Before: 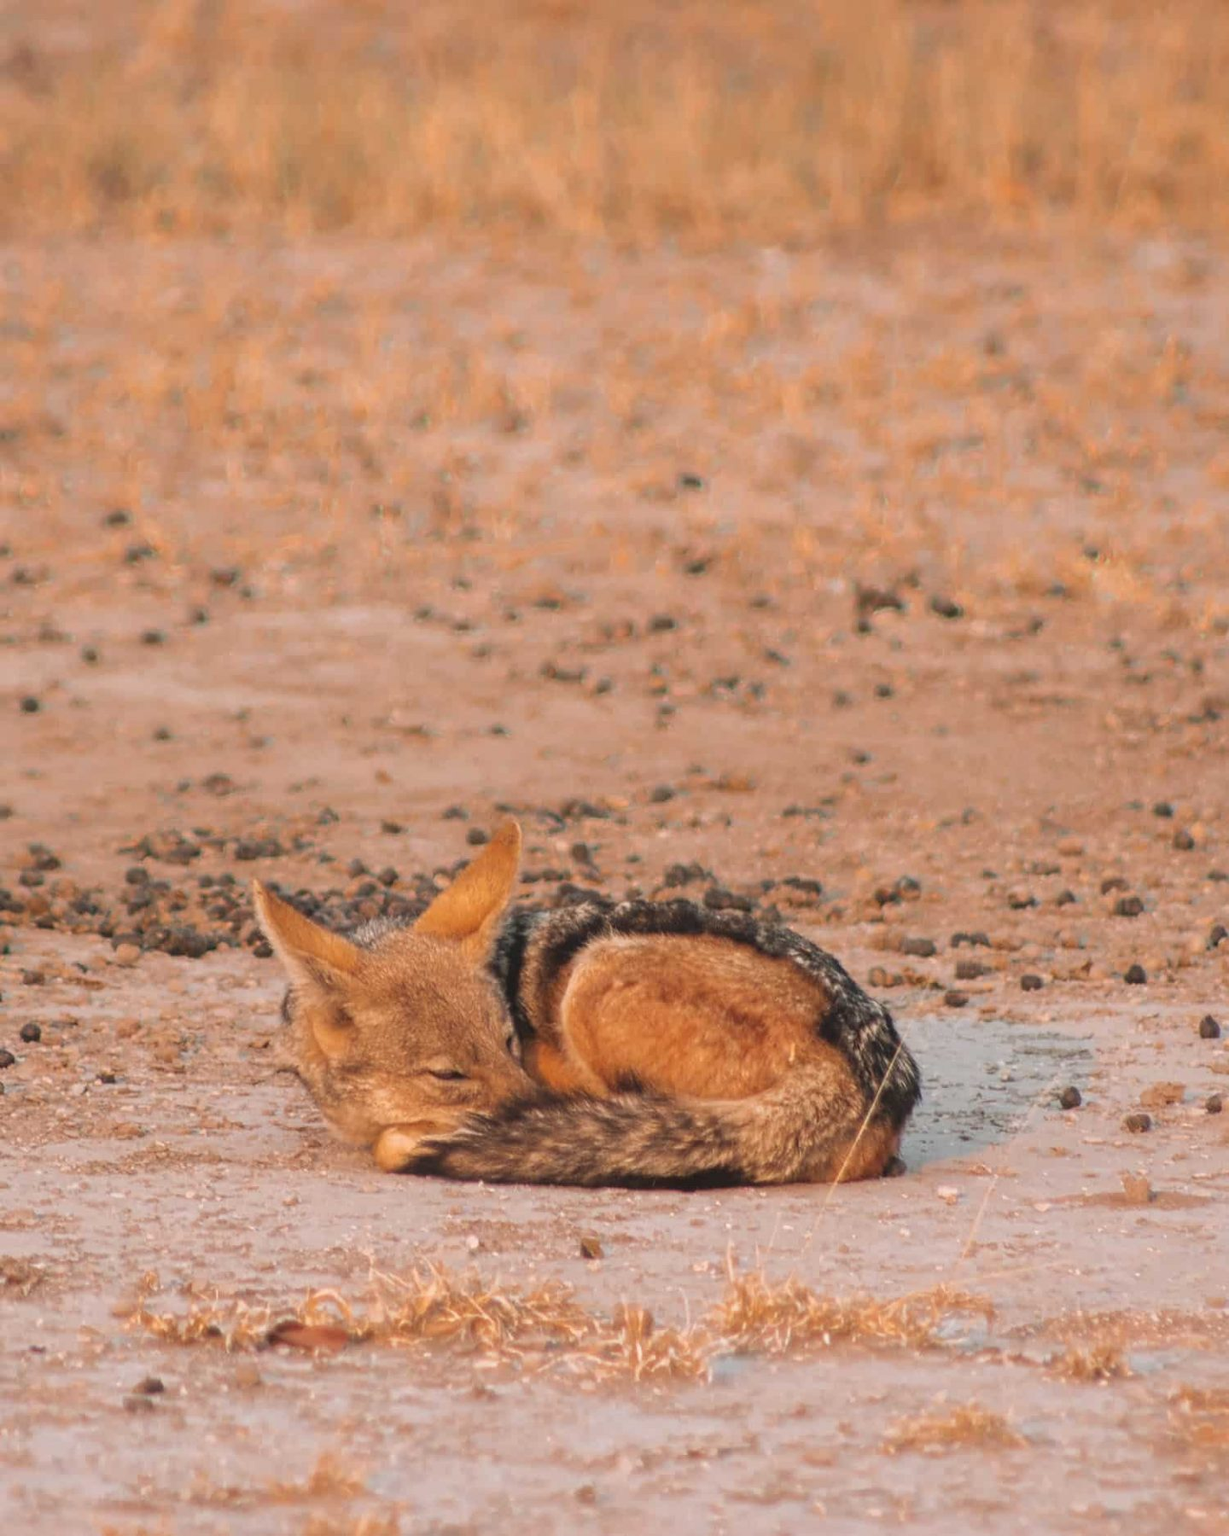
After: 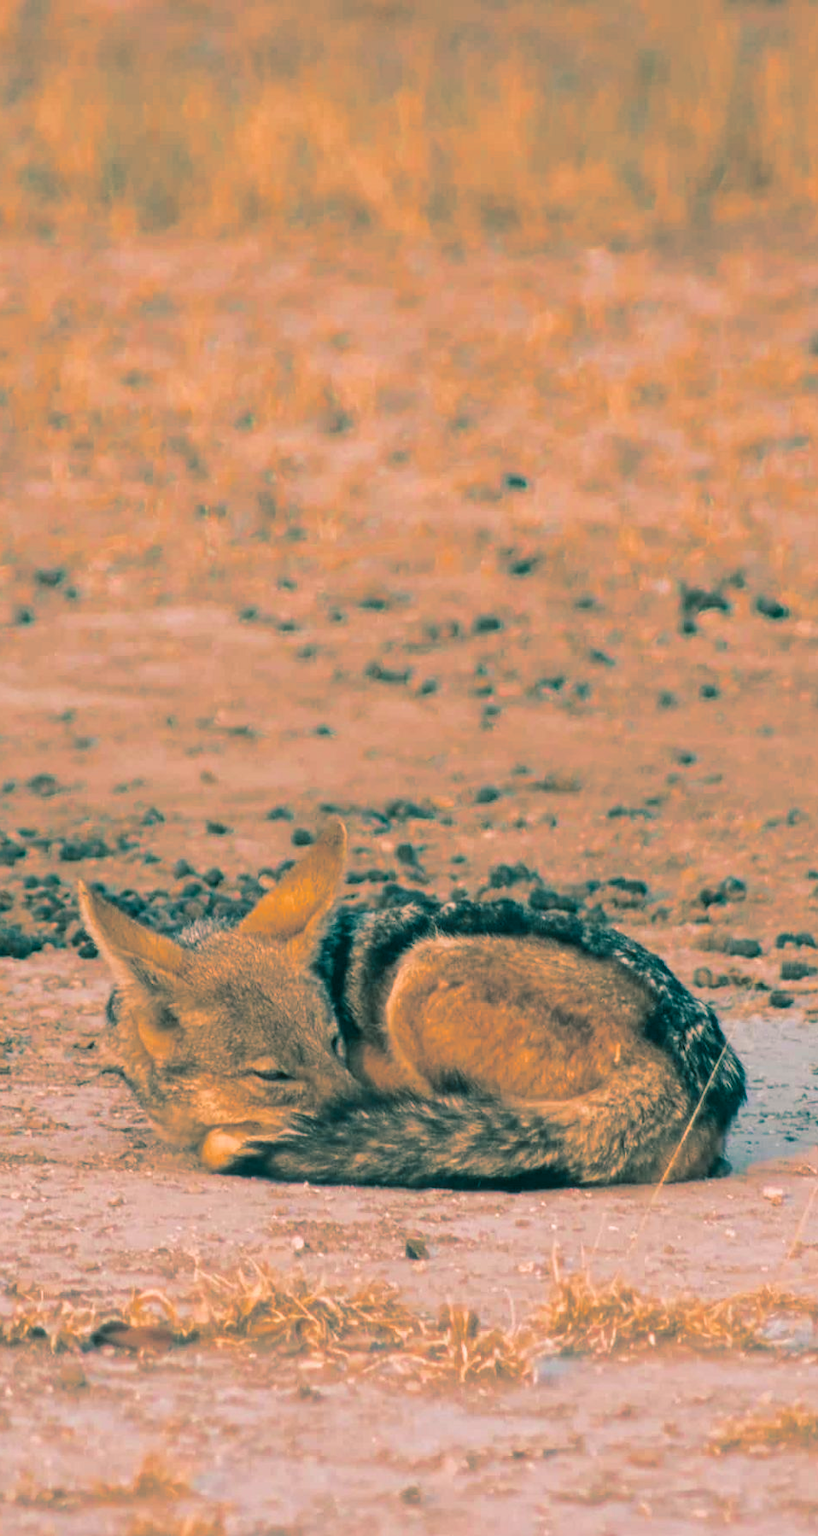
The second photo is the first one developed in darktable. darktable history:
color balance rgb: shadows lift › luminance -28.76%, shadows lift › chroma 10%, shadows lift › hue 230°, power › chroma 0.5%, power › hue 215°, highlights gain › luminance 7.14%, highlights gain › chroma 1%, highlights gain › hue 50°, global offset › luminance -0.29%, global offset › hue 260°, perceptual saturation grading › global saturation 20%, perceptual saturation grading › highlights -13.92%, perceptual saturation grading › shadows 50%
split-toning: shadows › hue 183.6°, shadows › saturation 0.52, highlights › hue 0°, highlights › saturation 0
crop and rotate: left 14.292%, right 19.041%
velvia: on, module defaults
